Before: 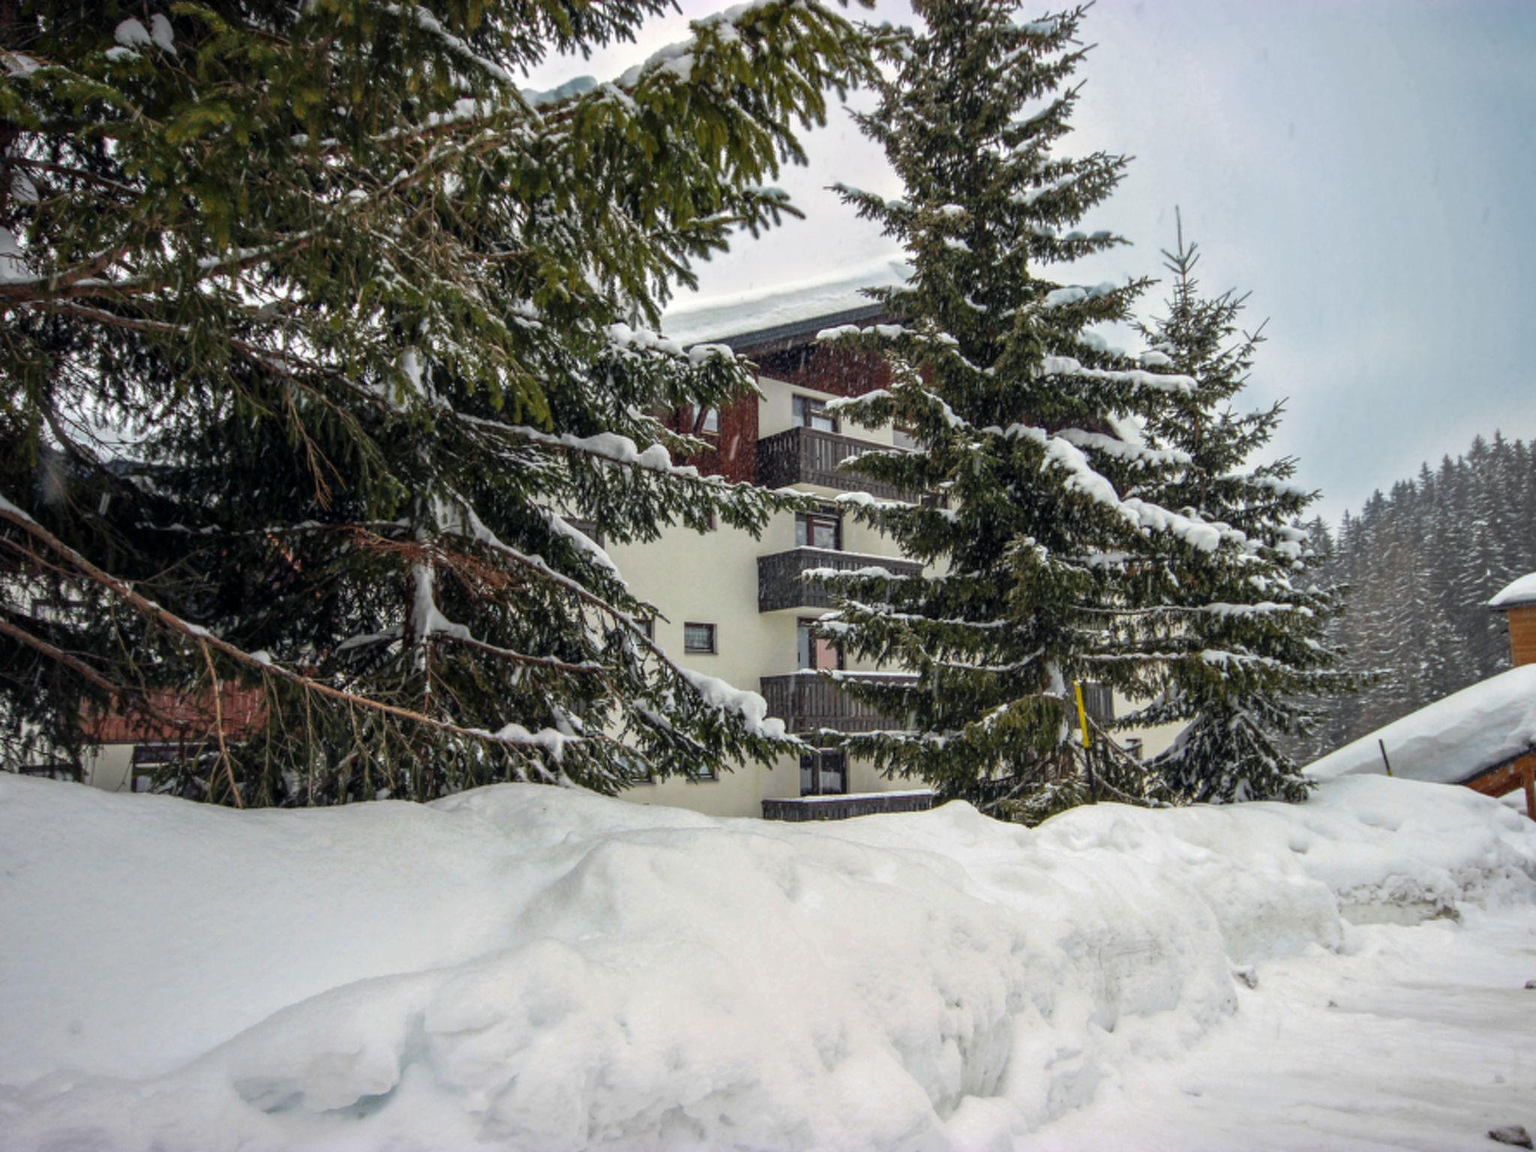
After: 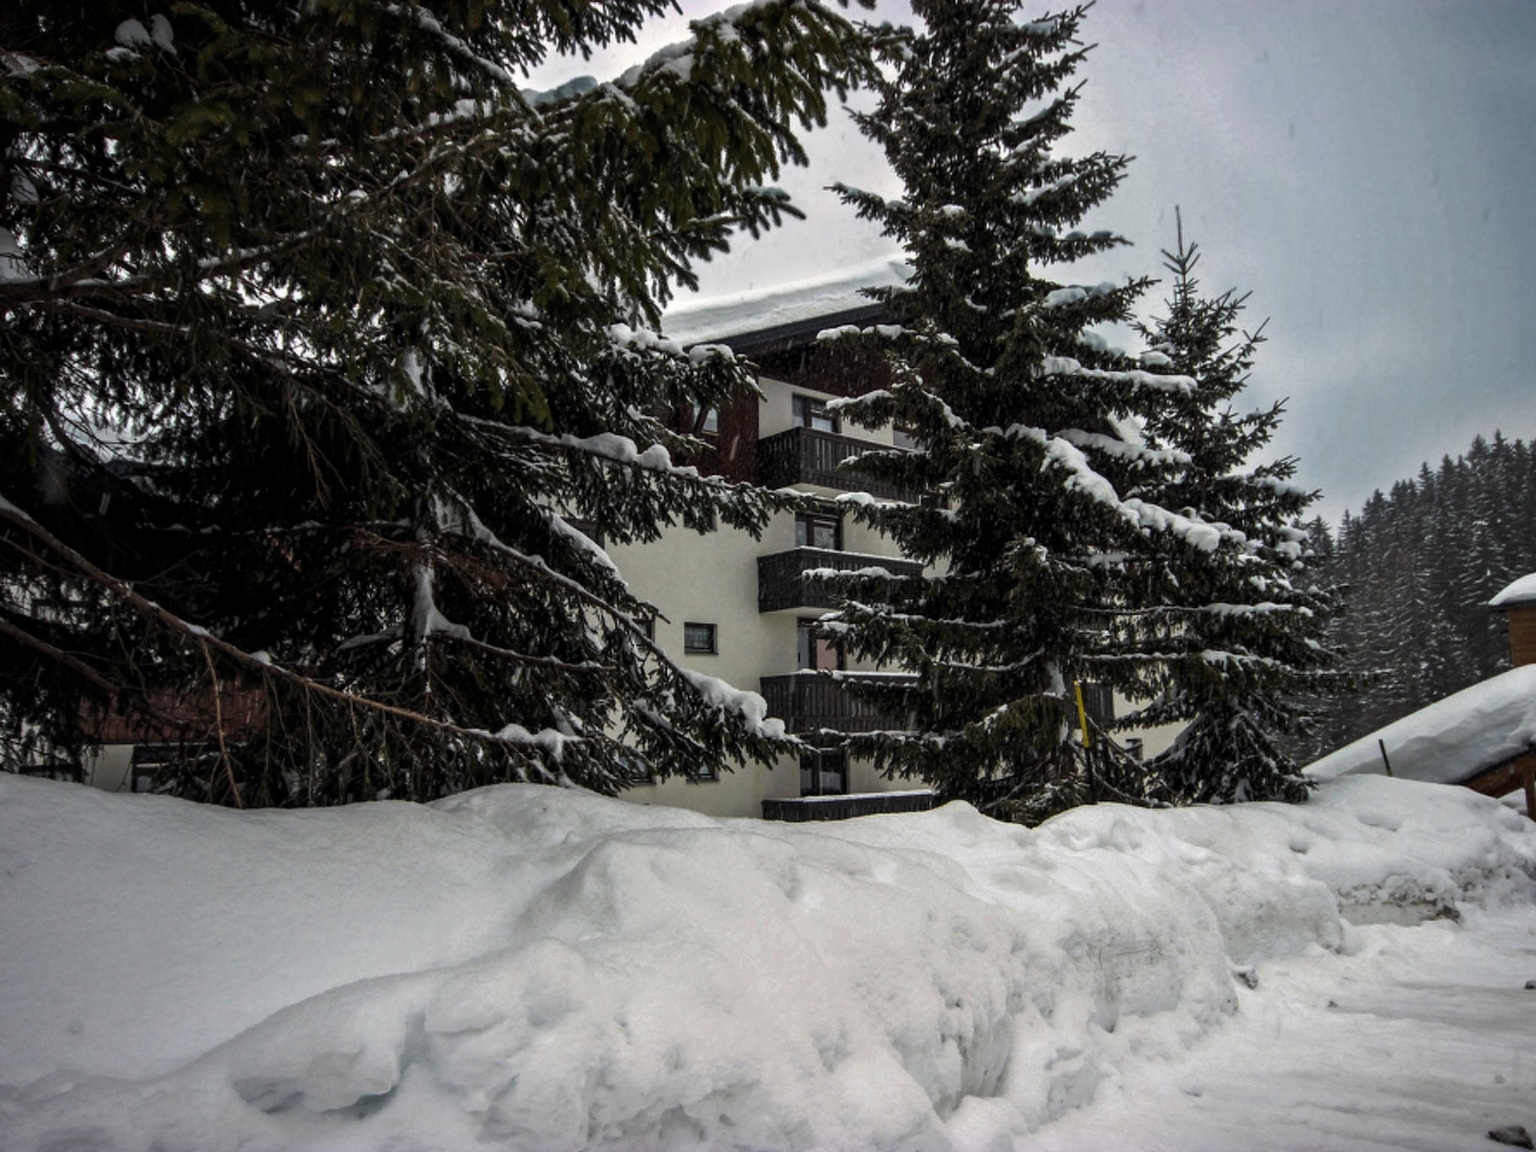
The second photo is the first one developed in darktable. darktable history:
levels: levels [0, 0.618, 1]
